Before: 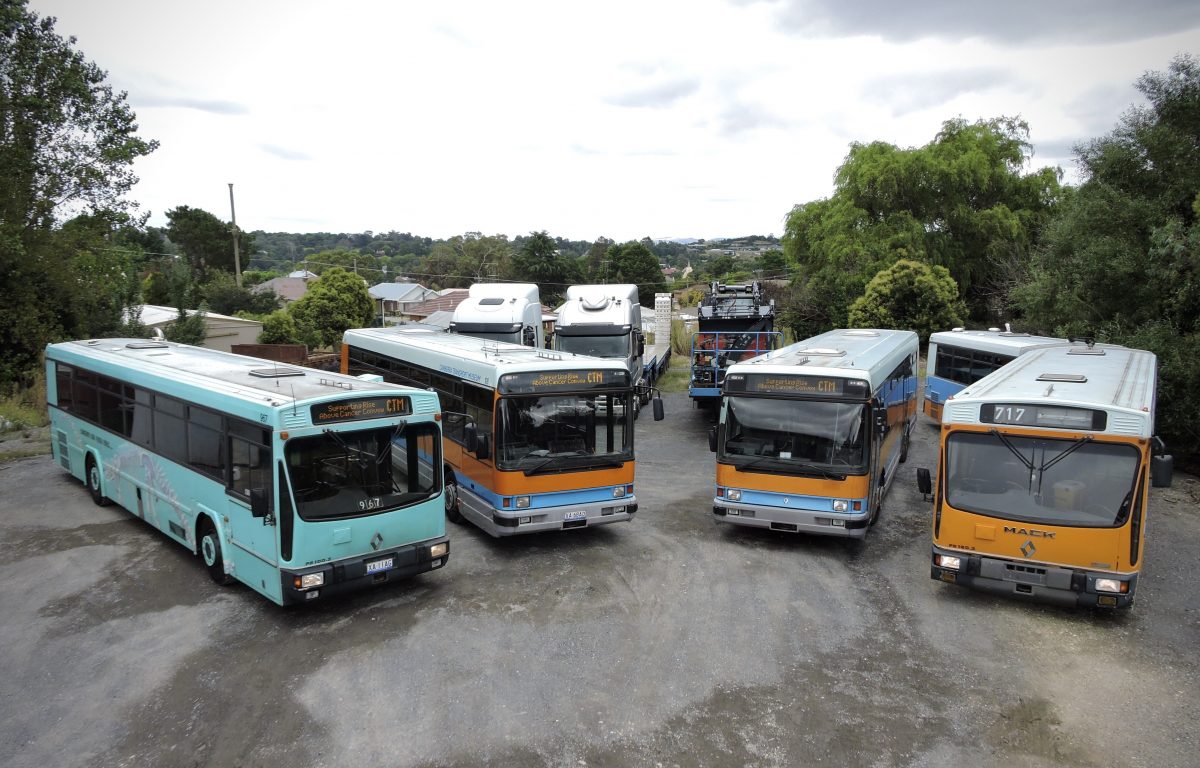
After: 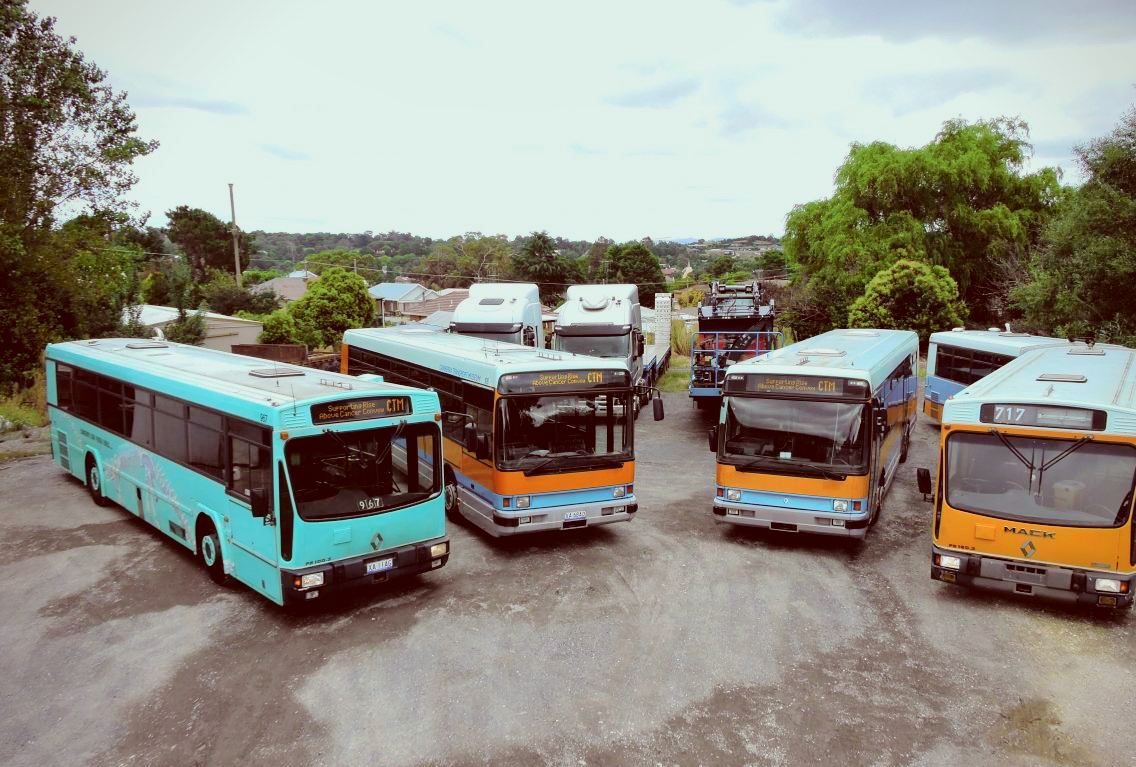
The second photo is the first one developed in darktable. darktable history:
color correction: highlights a* -7.05, highlights b* -0.194, shadows a* 20.15, shadows b* 11.37
tone curve: curves: ch0 [(0, 0.022) (0.114, 0.088) (0.282, 0.316) (0.446, 0.511) (0.613, 0.693) (0.786, 0.843) (0.999, 0.949)]; ch1 [(0, 0) (0.395, 0.343) (0.463, 0.427) (0.486, 0.474) (0.503, 0.5) (0.535, 0.522) (0.555, 0.546) (0.594, 0.614) (0.755, 0.793) (1, 1)]; ch2 [(0, 0) (0.369, 0.388) (0.449, 0.431) (0.501, 0.5) (0.528, 0.517) (0.561, 0.59) (0.612, 0.646) (0.697, 0.721) (1, 1)], color space Lab, independent channels, preserve colors none
shadows and highlights: shadows -20.5, white point adjustment -1.94, highlights -35.03
exposure: exposure 0.174 EV, compensate highlight preservation false
crop and rotate: right 5.296%
